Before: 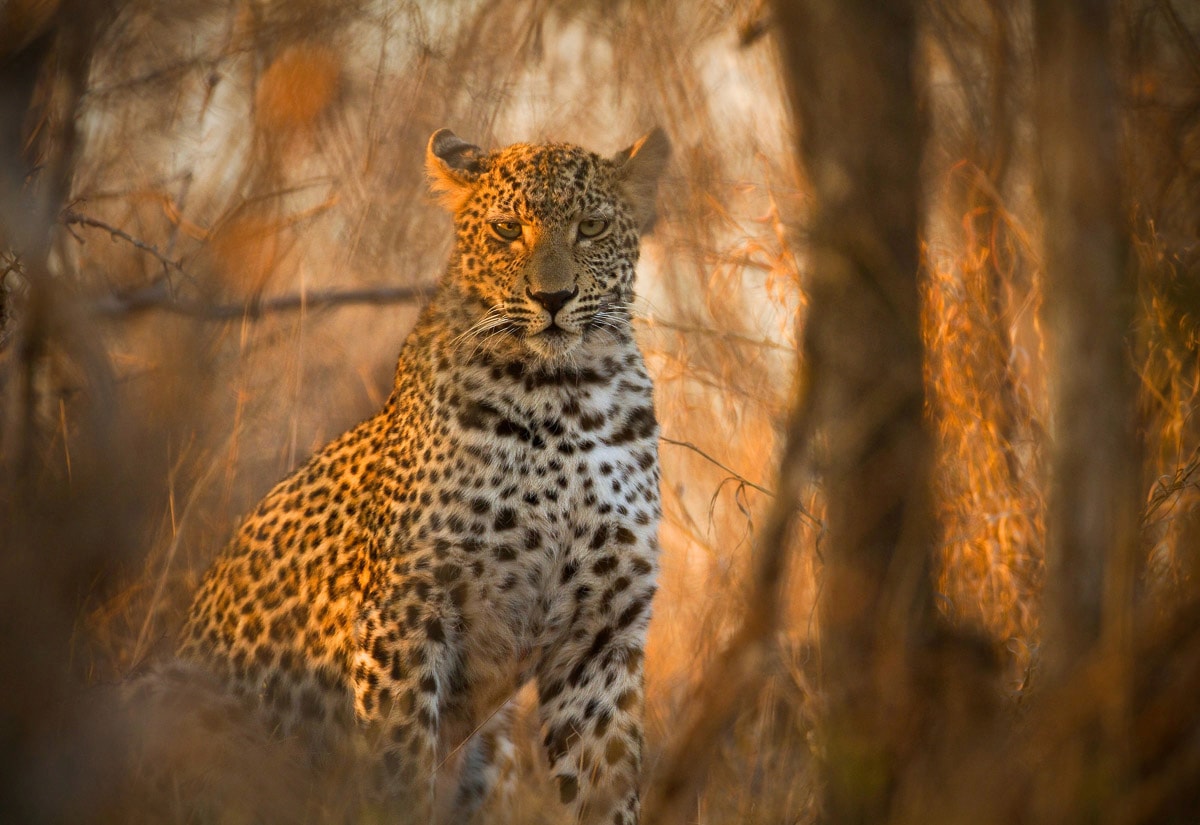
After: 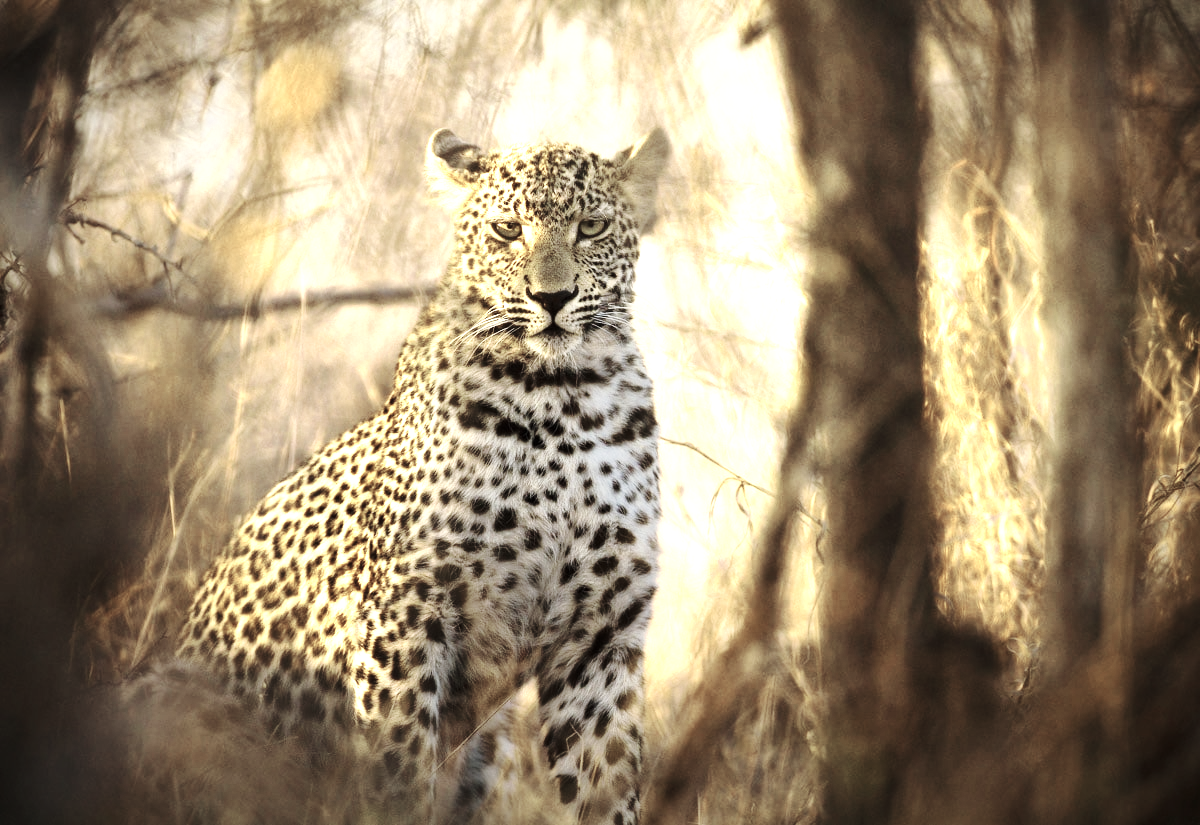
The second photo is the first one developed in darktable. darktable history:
graduated density: rotation -180°, offset 27.42
rgb levels: preserve colors max RGB
base curve: curves: ch0 [(0, 0) (0.036, 0.037) (0.121, 0.228) (0.46, 0.76) (0.859, 0.983) (1, 1)], preserve colors none
color zones: curves: ch0 [(0.25, 0.667) (0.758, 0.368)]; ch1 [(0.215, 0.245) (0.761, 0.373)]; ch2 [(0.247, 0.554) (0.761, 0.436)]
